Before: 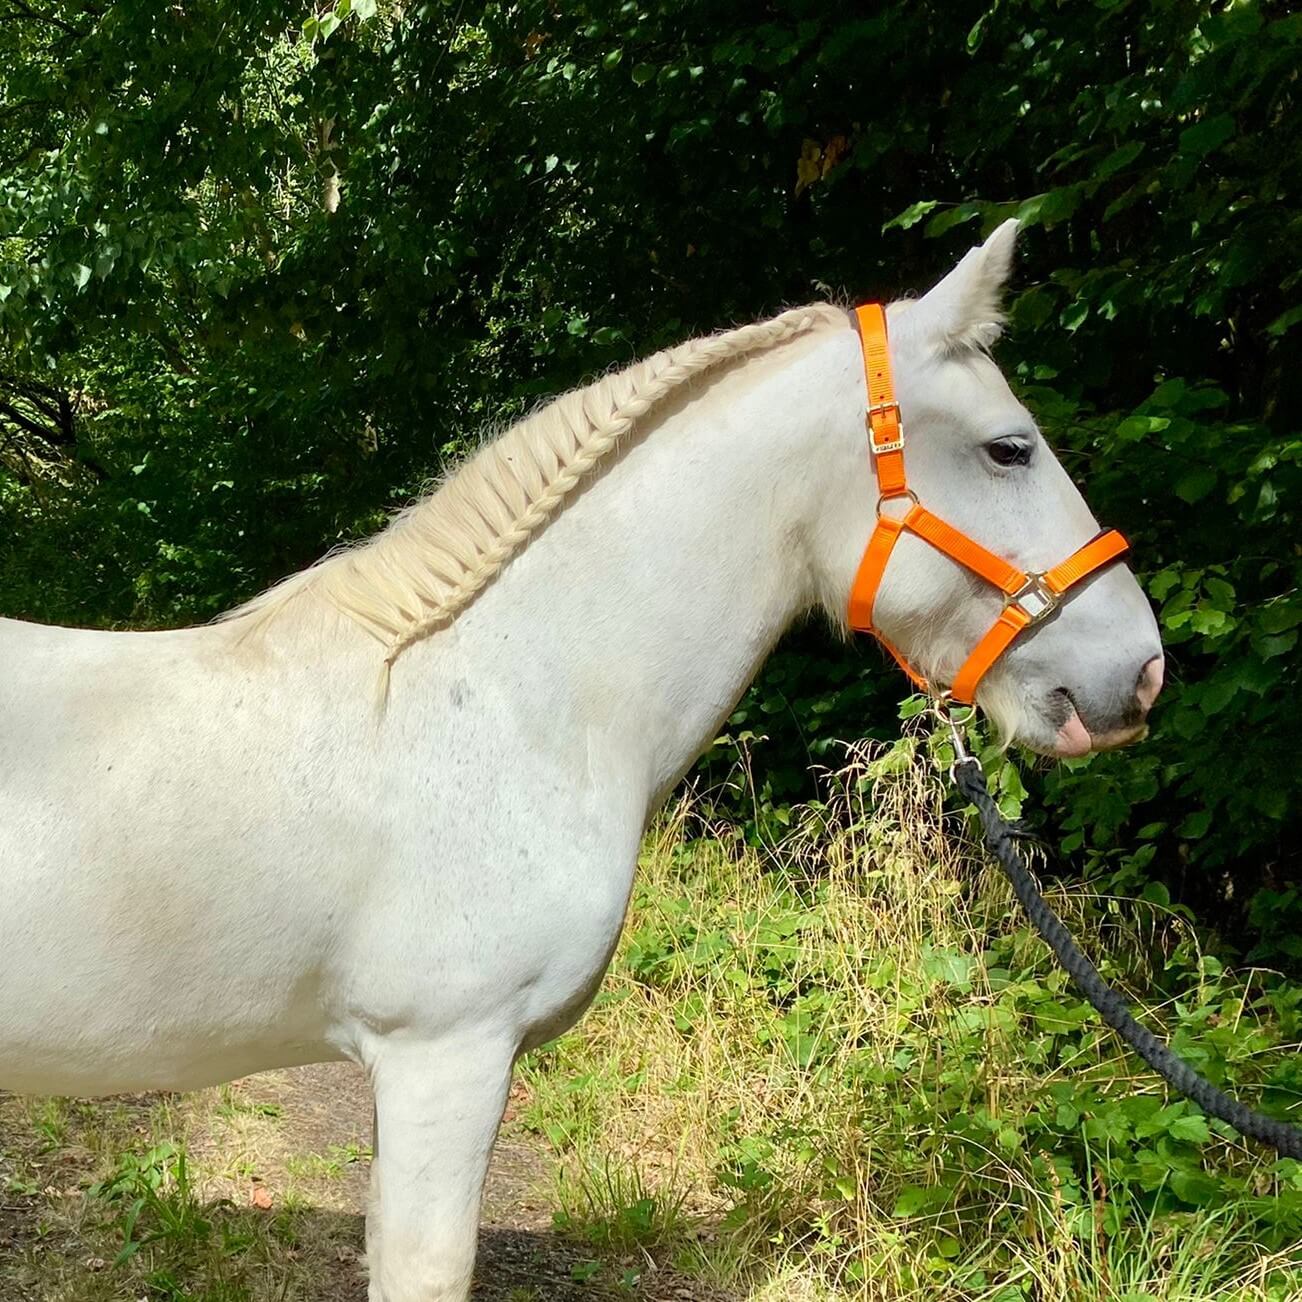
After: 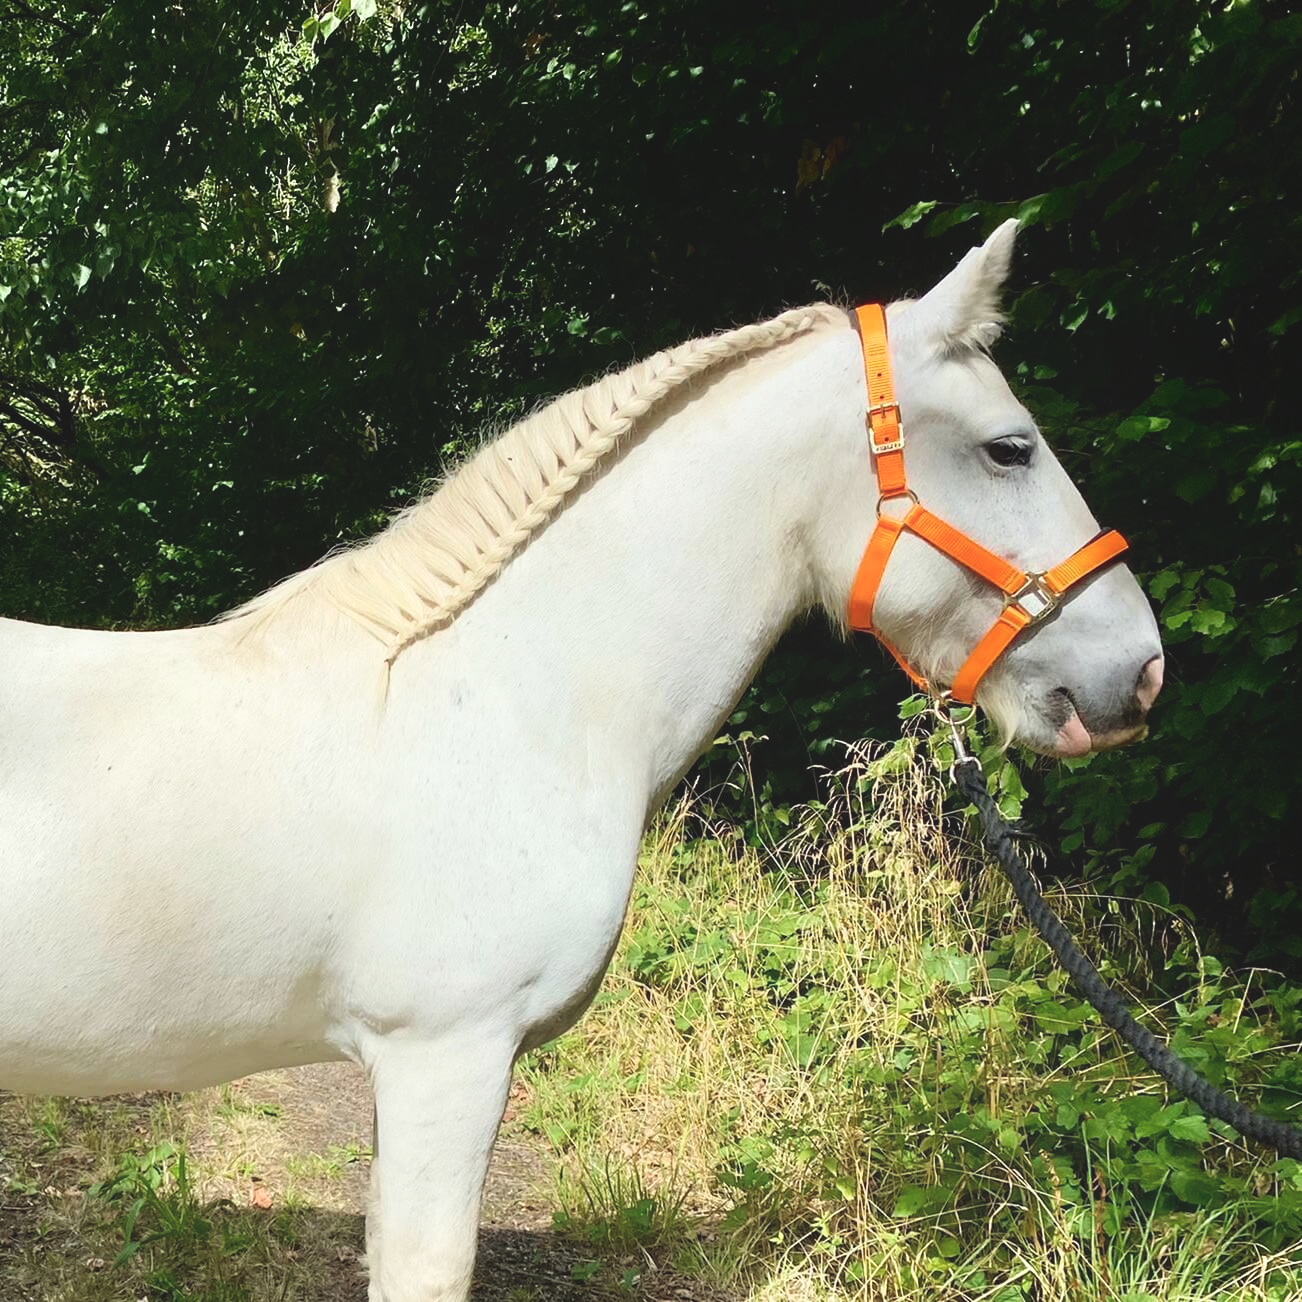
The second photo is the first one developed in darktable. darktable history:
exposure: black level correction -0.021, exposure -0.034 EV, compensate exposure bias true, compensate highlight preservation false
shadows and highlights: shadows -64.19, white point adjustment -5.16, highlights 61.91
